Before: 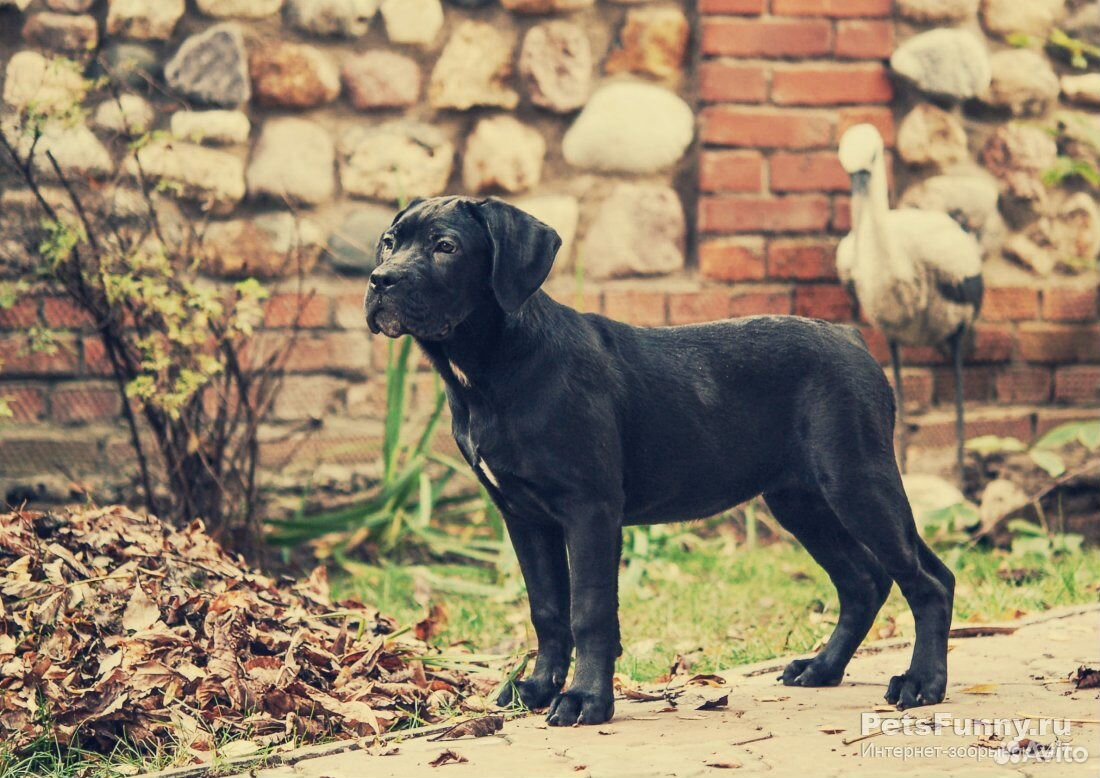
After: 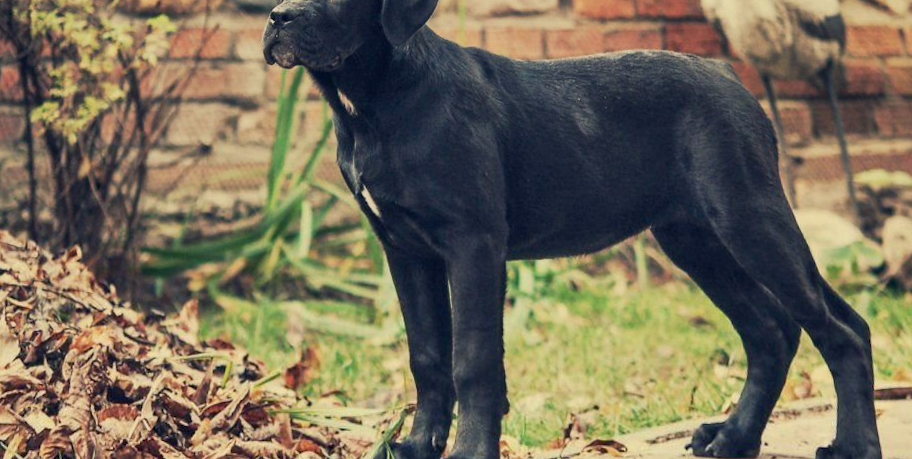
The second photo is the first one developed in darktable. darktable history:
exposure: black level correction 0.002, exposure -0.1 EV, compensate highlight preservation false
rotate and perspective: rotation 0.72°, lens shift (vertical) -0.352, lens shift (horizontal) -0.051, crop left 0.152, crop right 0.859, crop top 0.019, crop bottom 0.964
crop and rotate: top 25.357%, bottom 13.942%
shadows and highlights: low approximation 0.01, soften with gaussian
